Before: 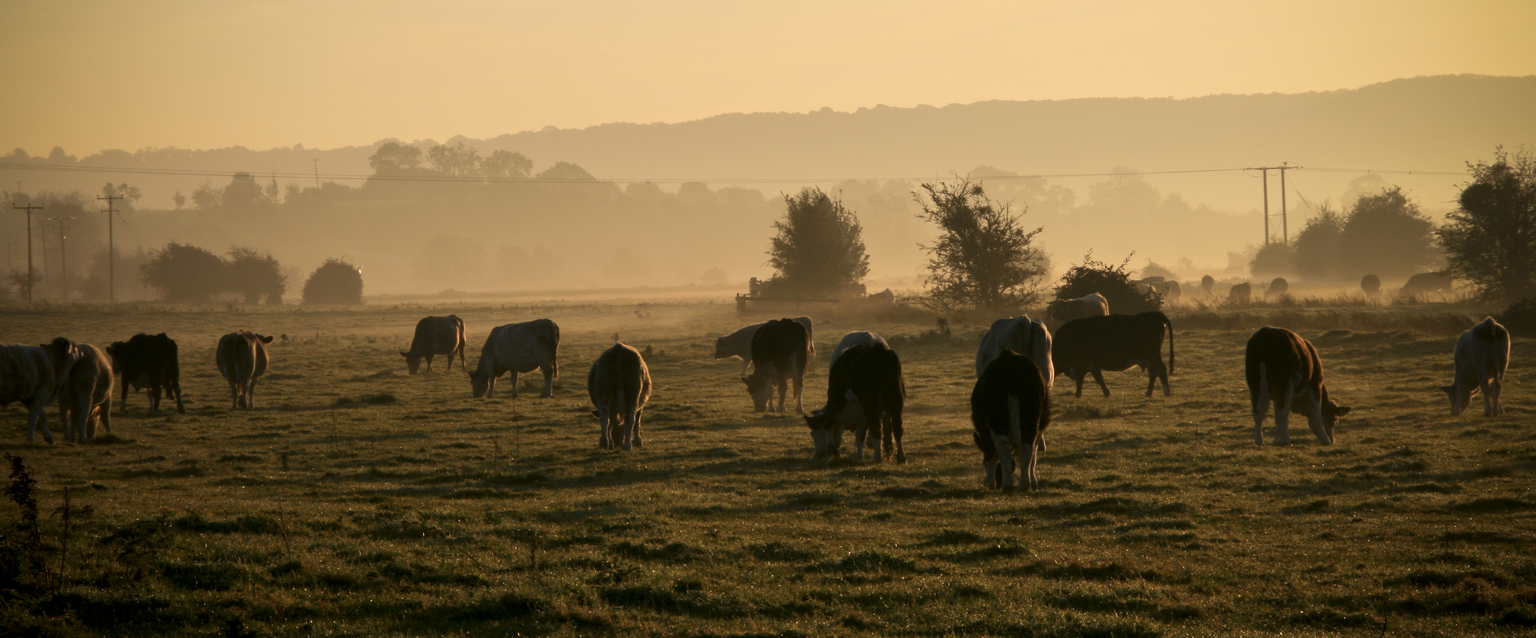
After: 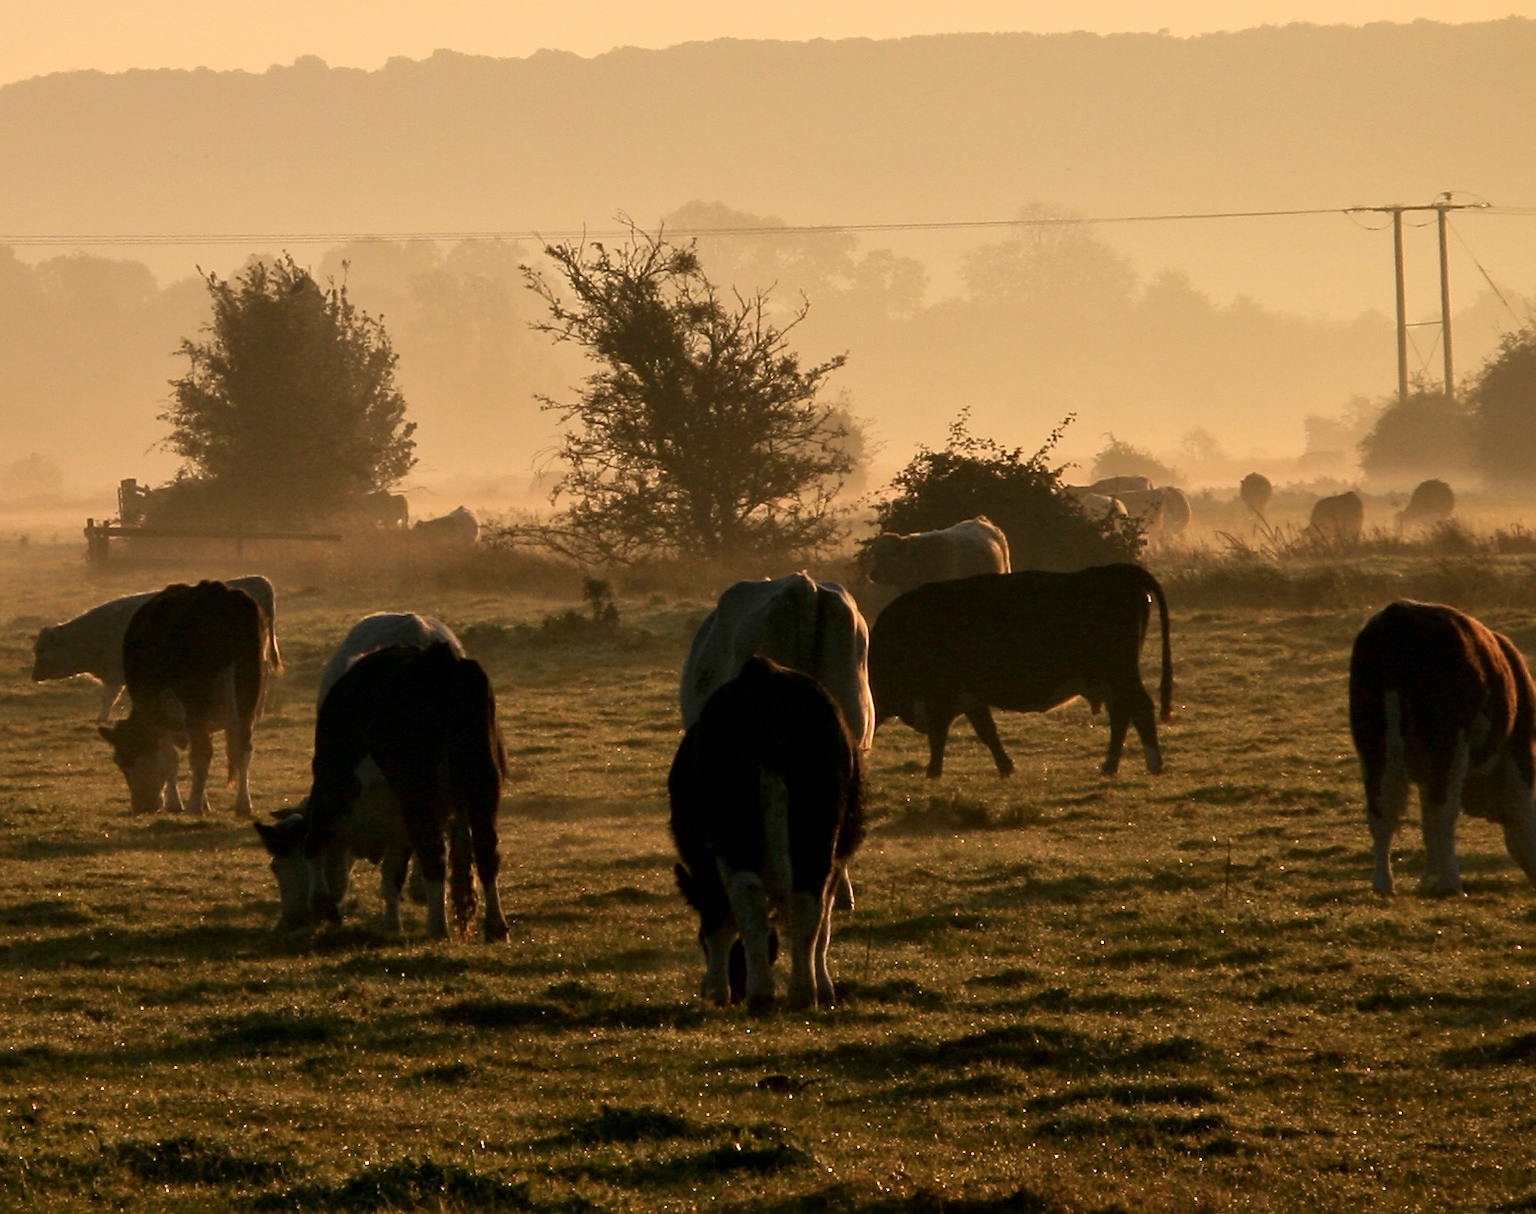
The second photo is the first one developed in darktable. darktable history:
crop: left 45.695%, top 13.249%, right 13.983%, bottom 9.92%
local contrast: mode bilateral grid, contrast 19, coarseness 50, detail 119%, midtone range 0.2
sharpen: on, module defaults
